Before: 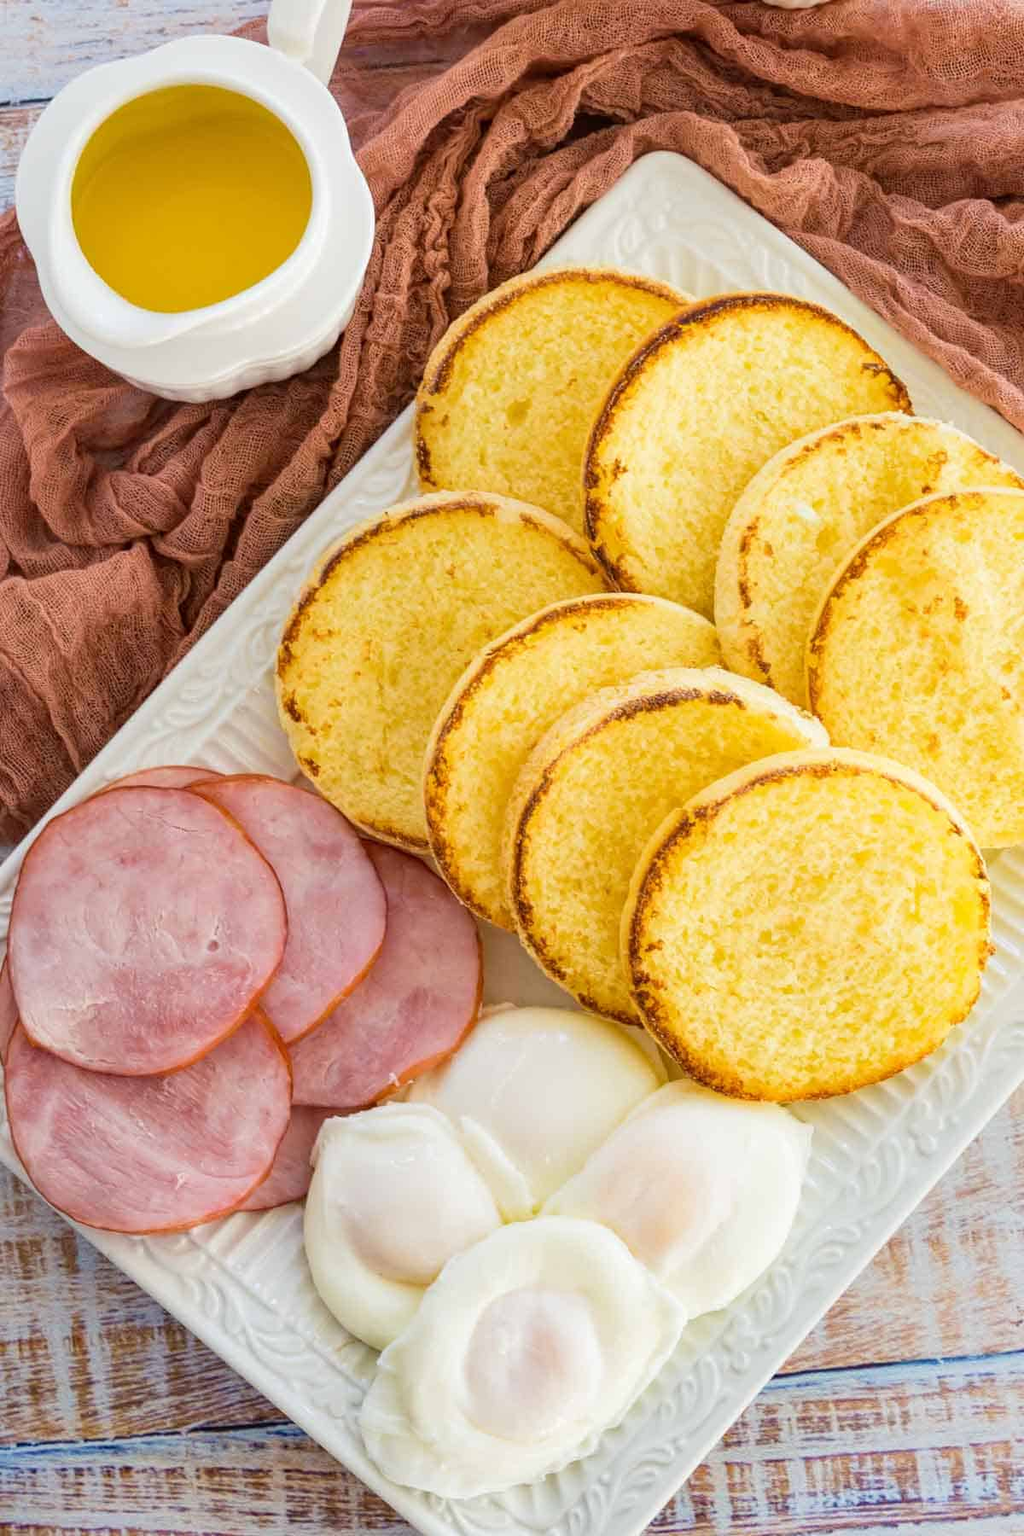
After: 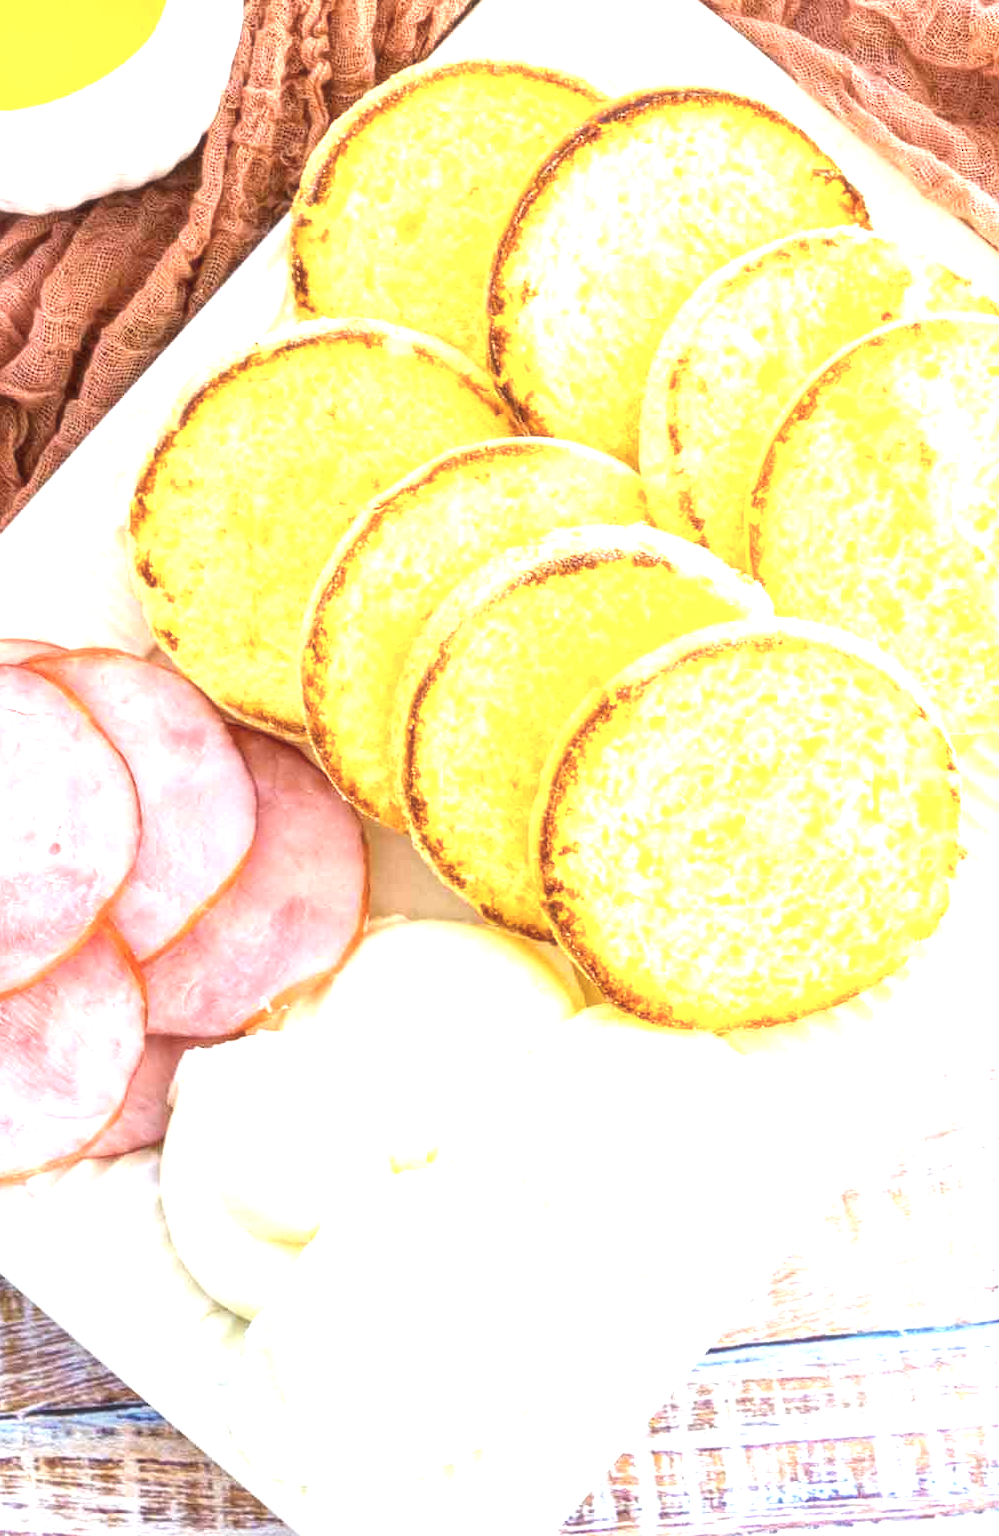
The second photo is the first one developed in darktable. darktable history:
soften: size 10%, saturation 50%, brightness 0.2 EV, mix 10%
crop: left 16.315%, top 14.246%
white balance: red 0.98, blue 1.034
exposure: black level correction 0, exposure 1.5 EV, compensate exposure bias true, compensate highlight preservation false
